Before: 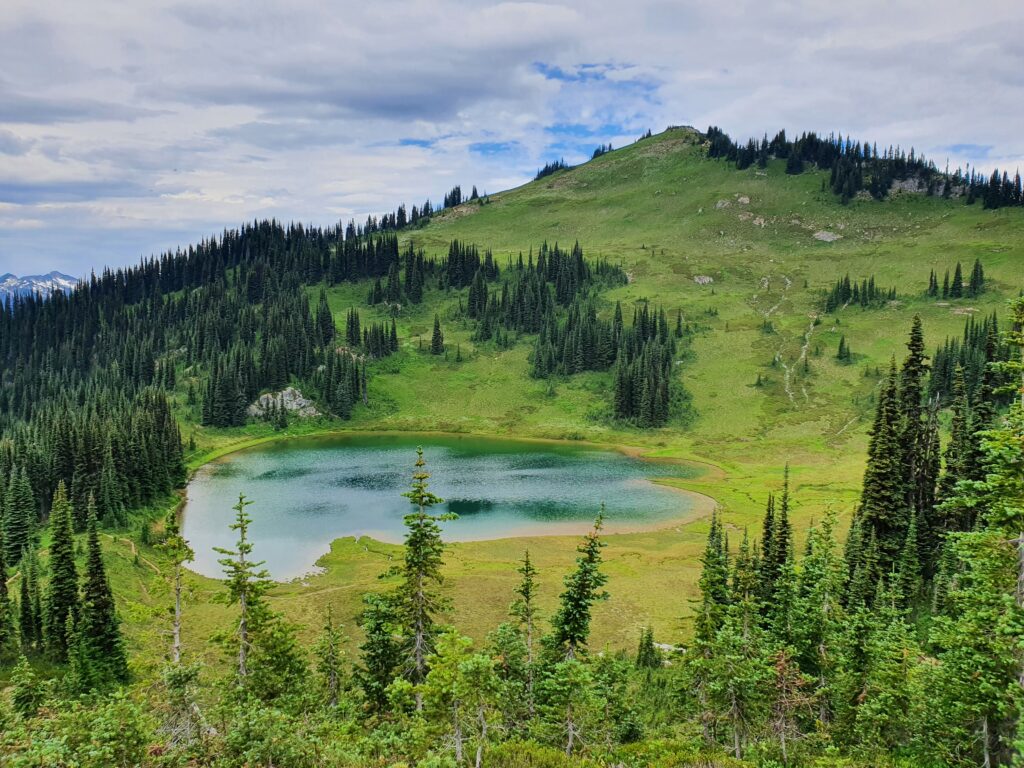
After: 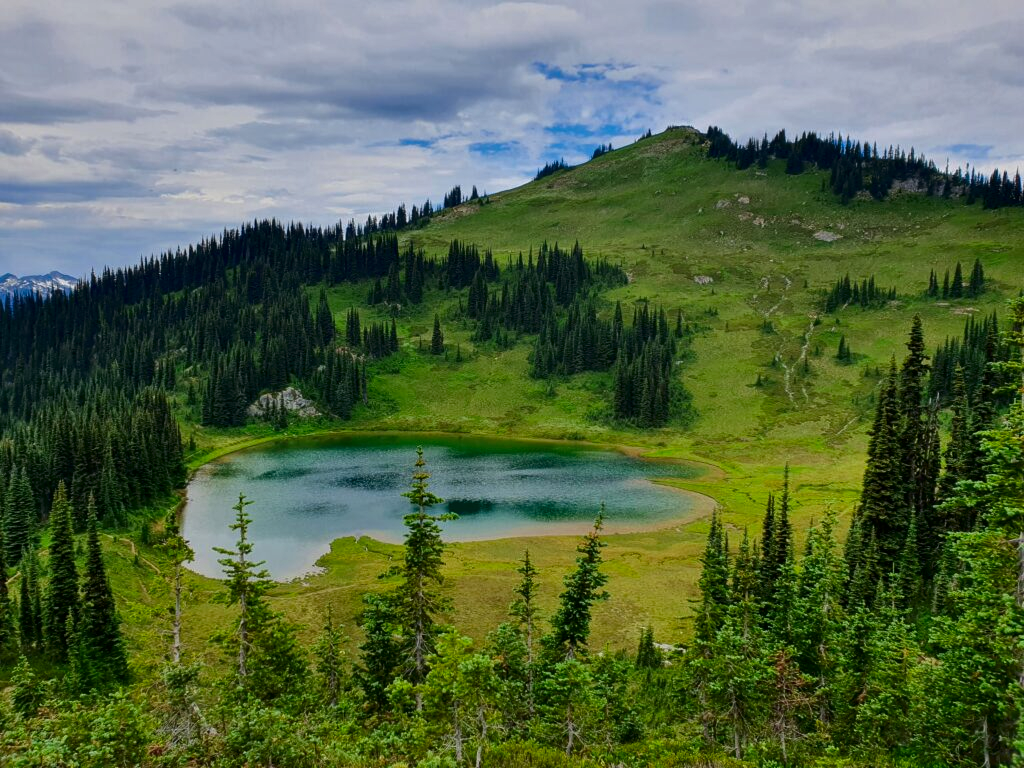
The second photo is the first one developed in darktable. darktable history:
contrast brightness saturation: brightness -0.218, saturation 0.076
